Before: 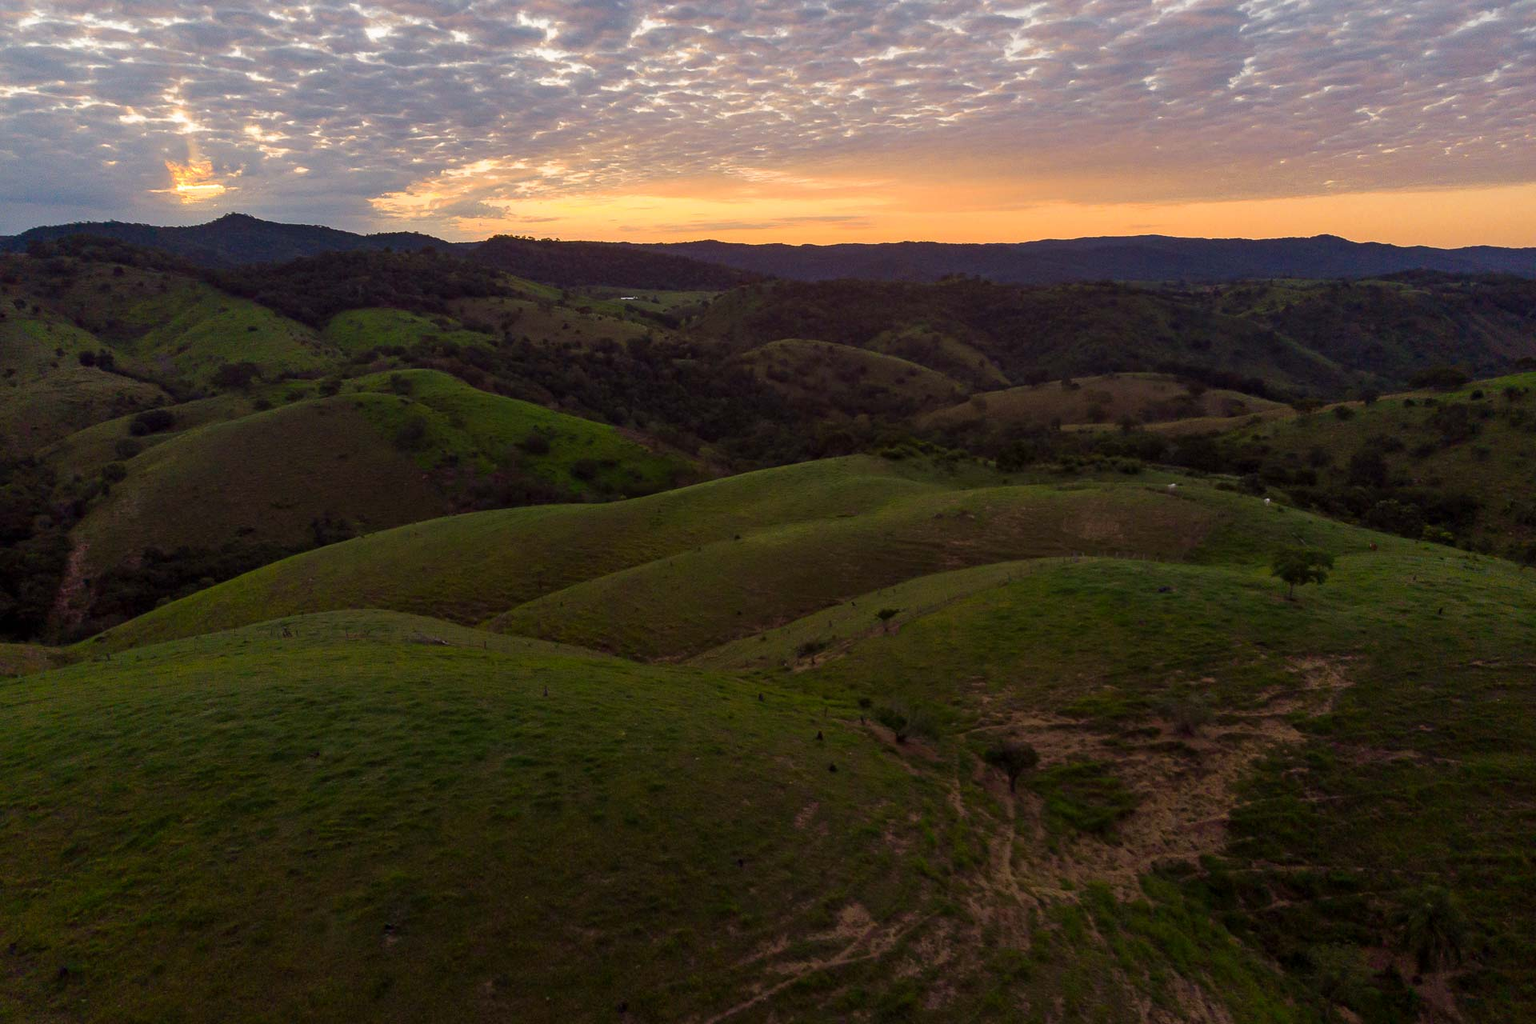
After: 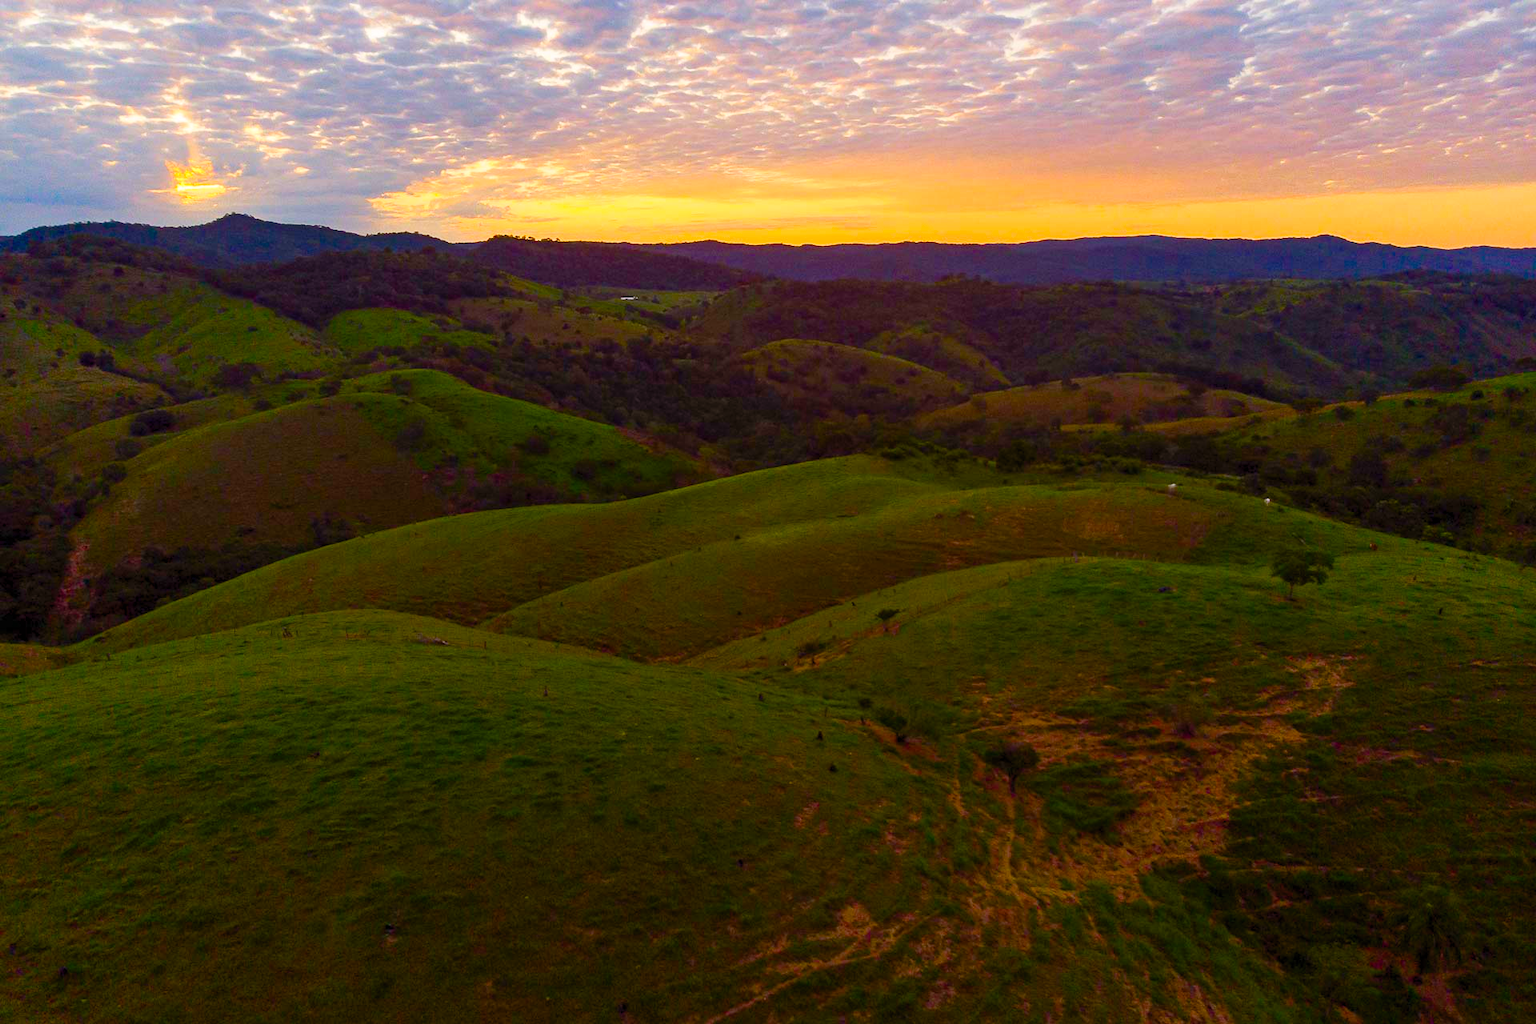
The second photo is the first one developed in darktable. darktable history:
color balance rgb: linear chroma grading › global chroma 18.9%, perceptual saturation grading › global saturation 20%, perceptual saturation grading › highlights -25%, perceptual saturation grading › shadows 50%, global vibrance 18.93%
contrast brightness saturation: contrast 0.2, brightness 0.16, saturation 0.22
